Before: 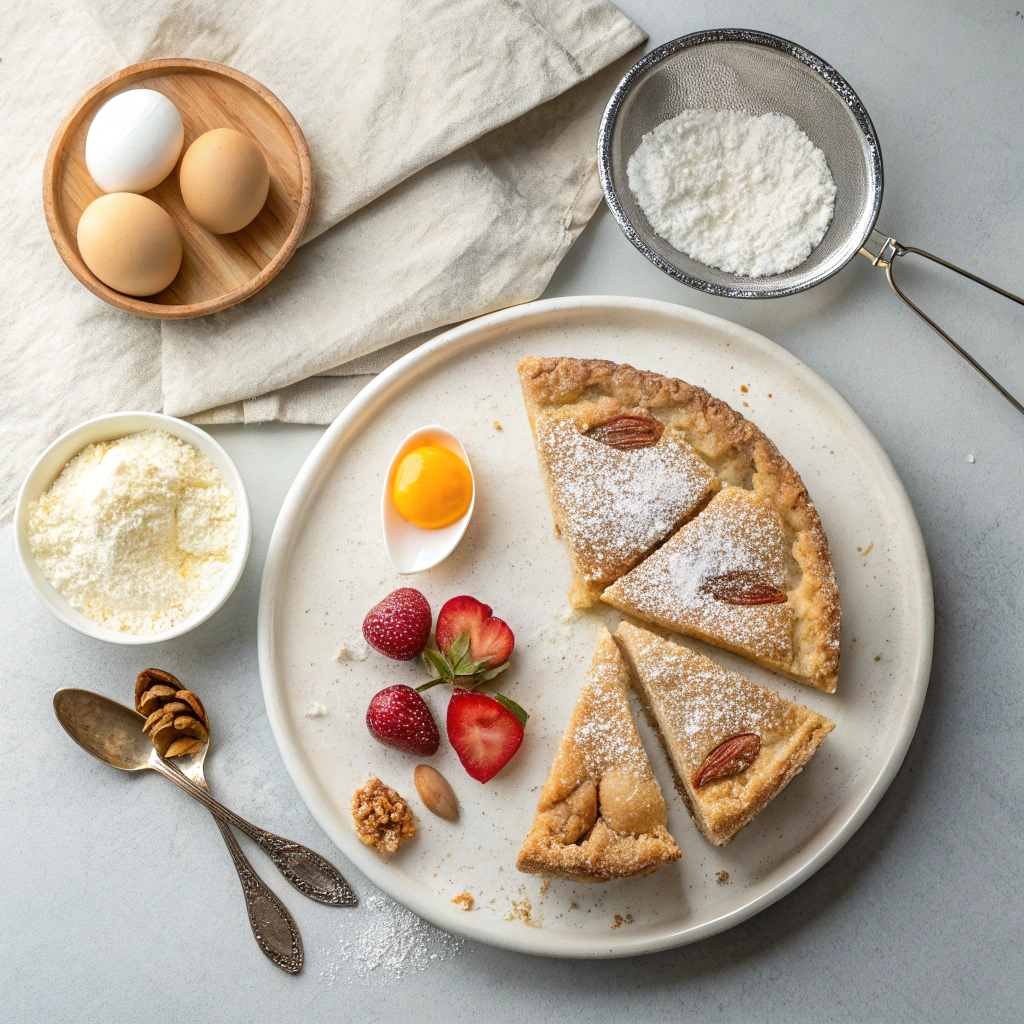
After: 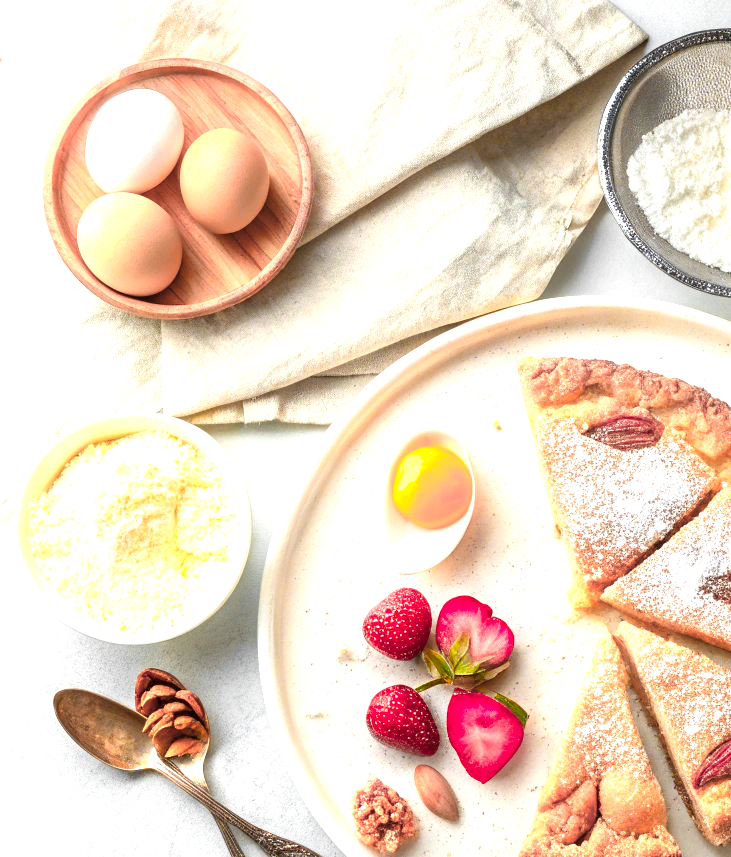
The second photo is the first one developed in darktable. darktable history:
color zones: curves: ch0 [(0.257, 0.558) (0.75, 0.565)]; ch1 [(0.004, 0.857) (0.14, 0.416) (0.257, 0.695) (0.442, 0.032) (0.736, 0.266) (0.891, 0.741)]; ch2 [(0, 0.623) (0.112, 0.436) (0.271, 0.474) (0.516, 0.64) (0.743, 0.286)]
contrast brightness saturation: saturation 0.134
exposure: exposure 0.742 EV, compensate exposure bias true, compensate highlight preservation false
crop: right 28.531%, bottom 16.22%
